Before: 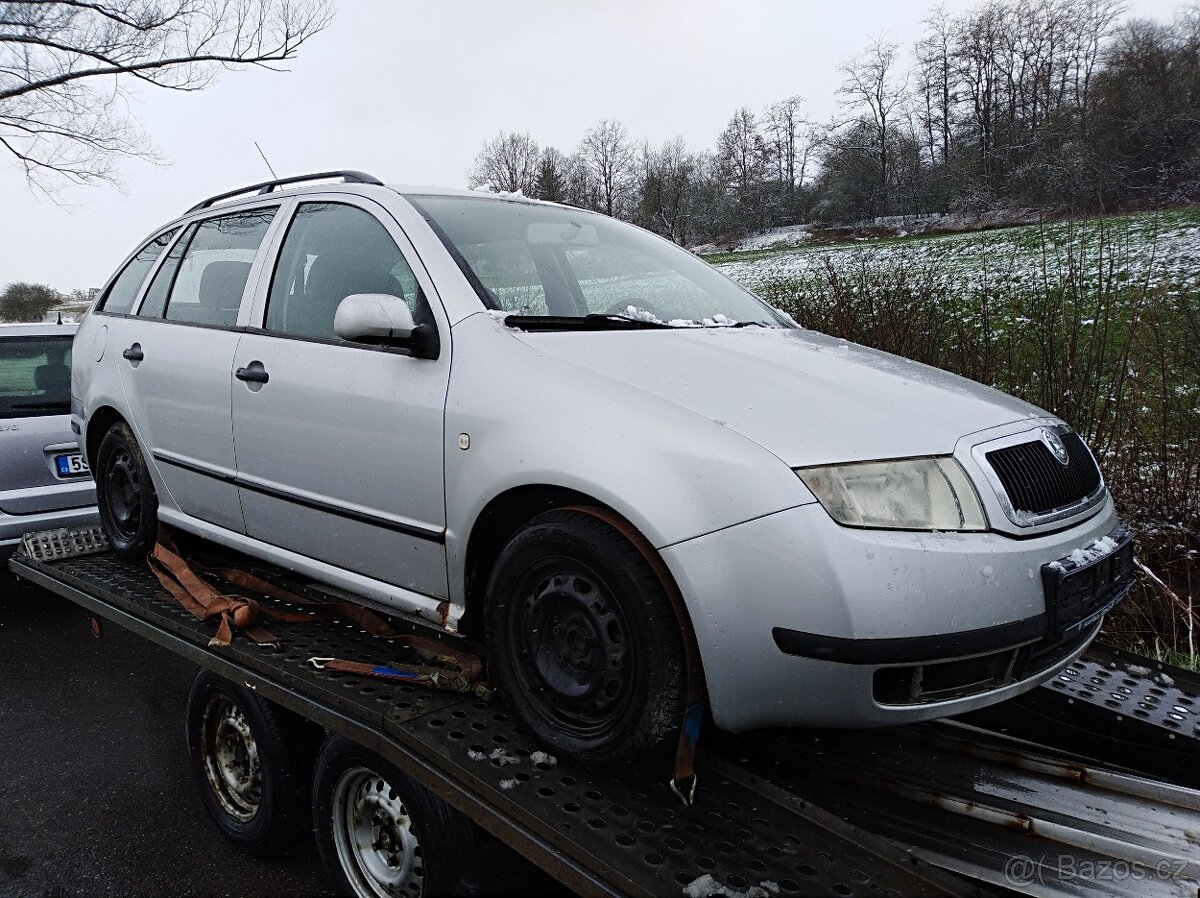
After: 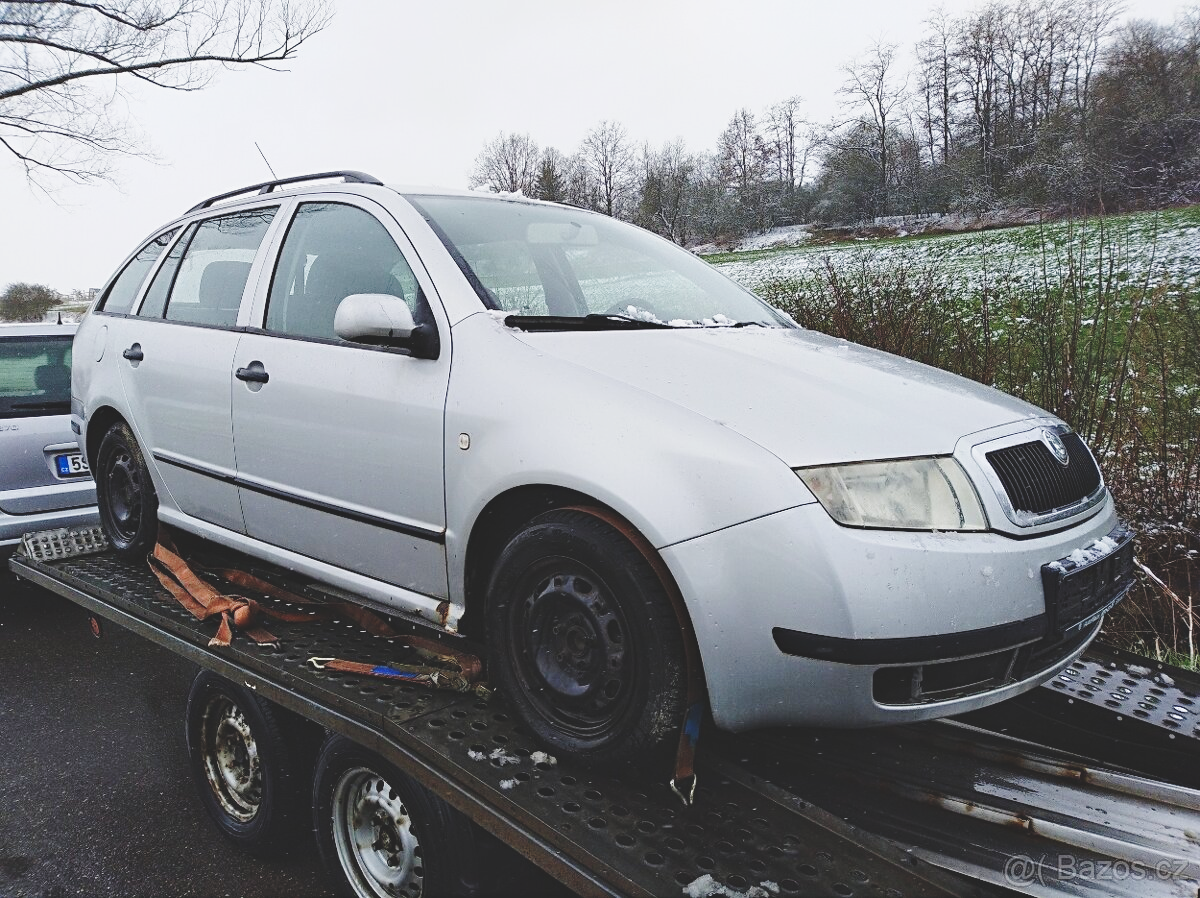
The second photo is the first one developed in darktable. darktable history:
exposure: black level correction -0.015, compensate highlight preservation false
base curve: curves: ch0 [(0, 0) (0.028, 0.03) (0.121, 0.232) (0.46, 0.748) (0.859, 0.968) (1, 1)], preserve colors none
tone equalizer: -8 EV 0.25 EV, -7 EV 0.417 EV, -6 EV 0.417 EV, -5 EV 0.25 EV, -3 EV -0.25 EV, -2 EV -0.417 EV, -1 EV -0.417 EV, +0 EV -0.25 EV, edges refinement/feathering 500, mask exposure compensation -1.57 EV, preserve details guided filter
